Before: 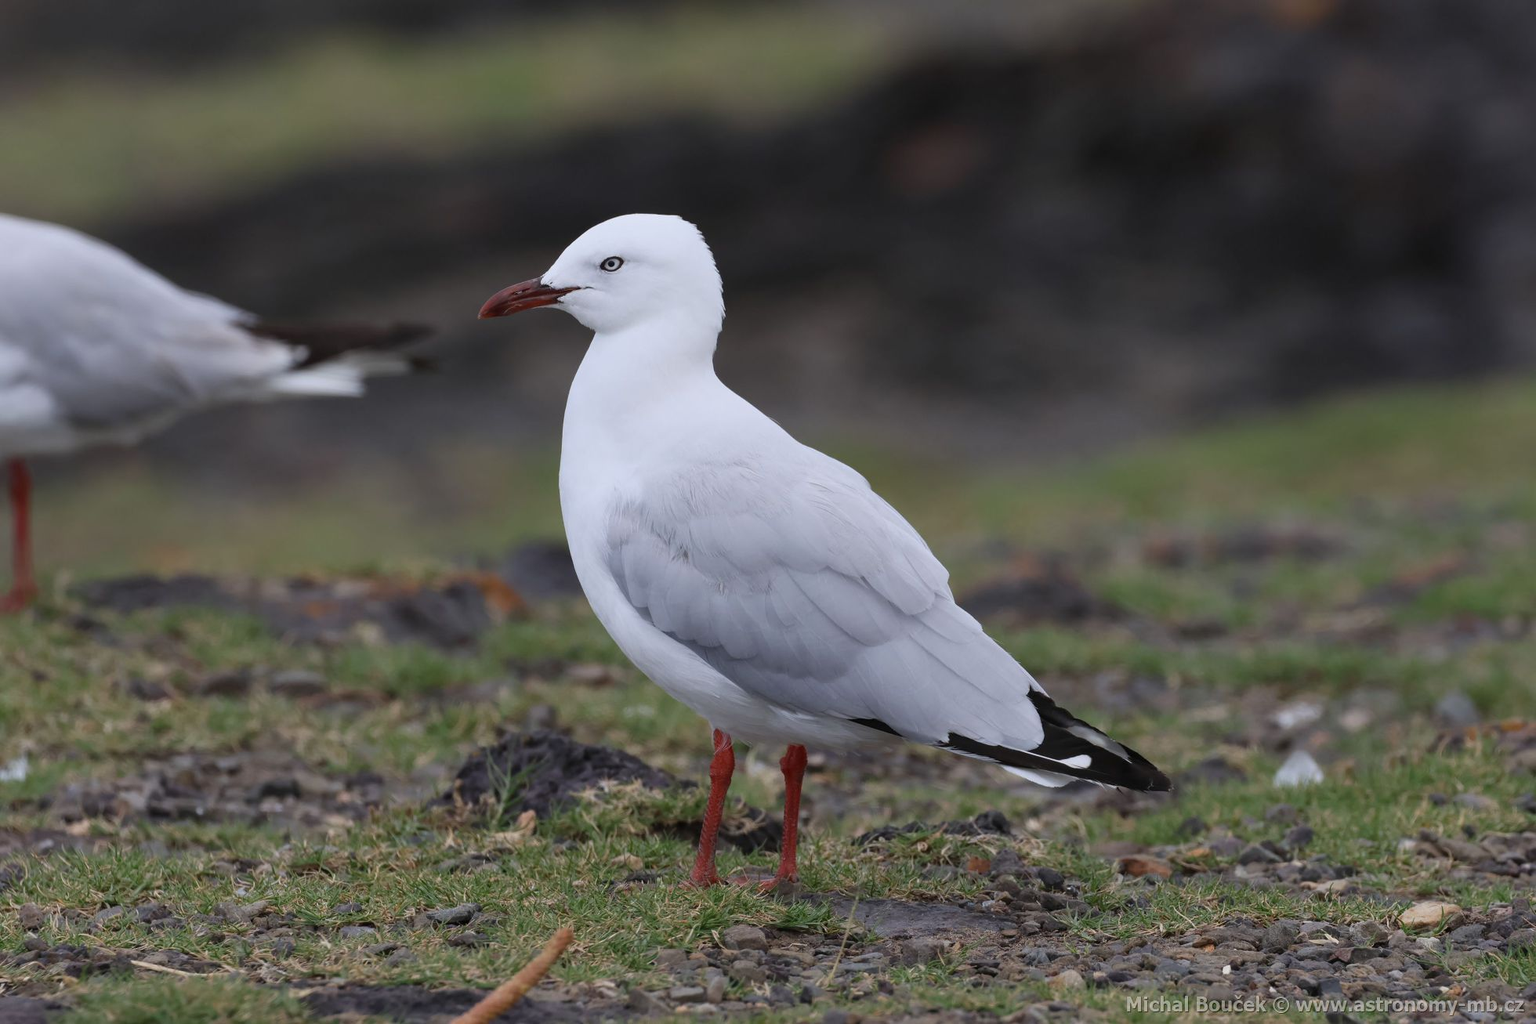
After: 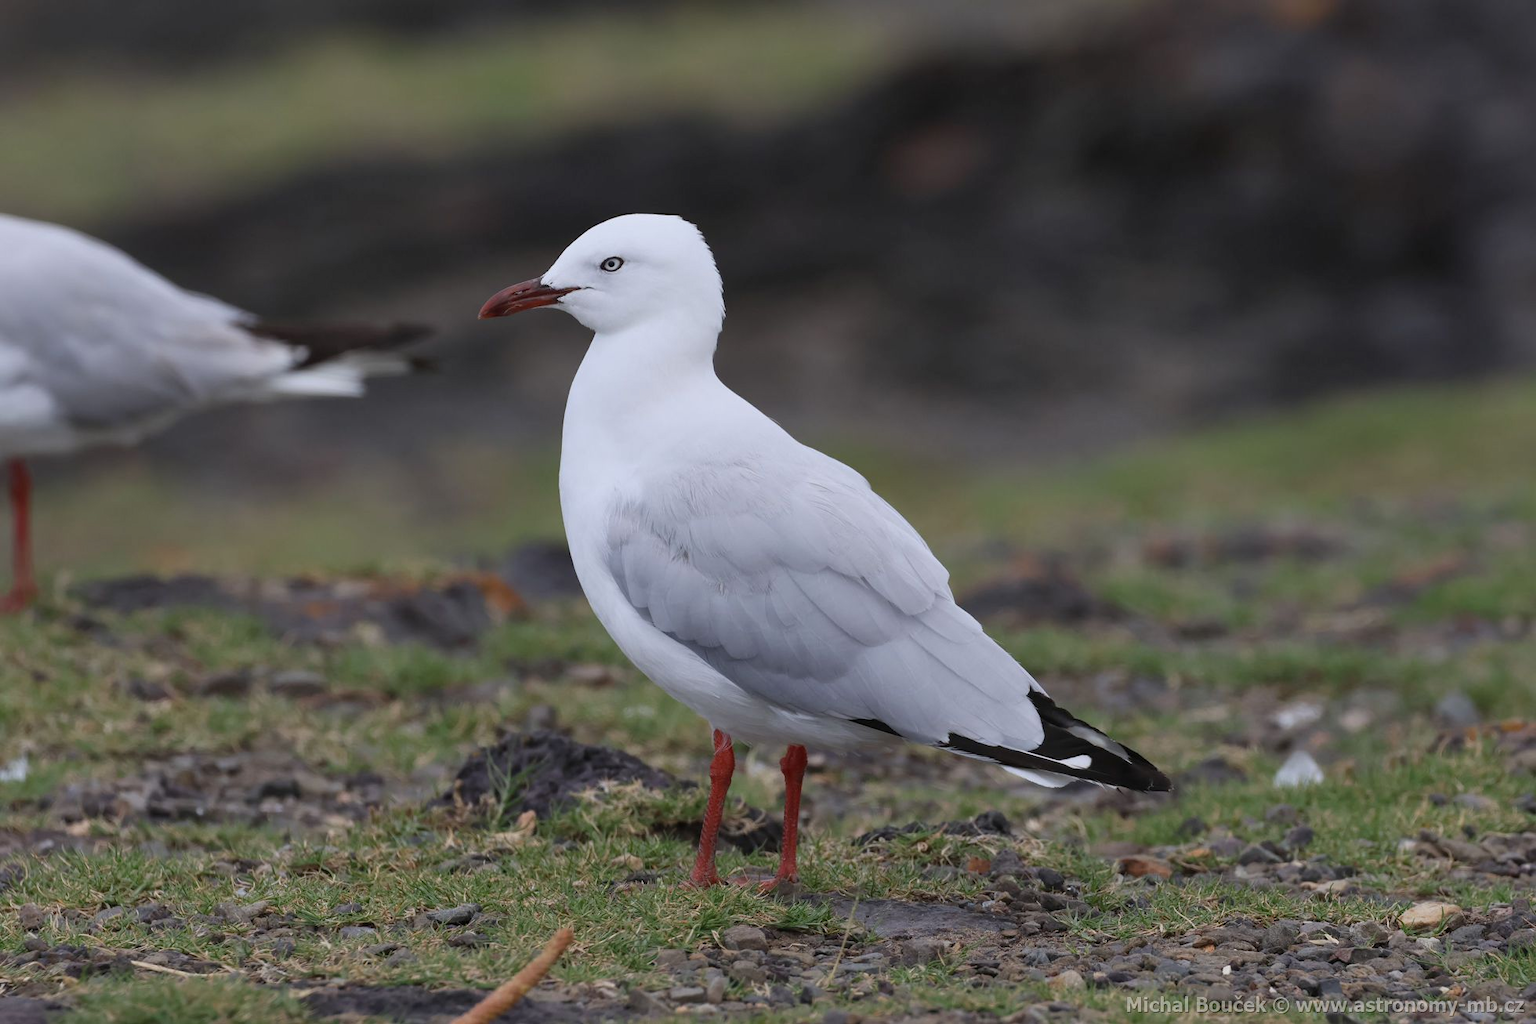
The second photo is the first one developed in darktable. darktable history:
shadows and highlights: shadows 25, highlights -24.26
